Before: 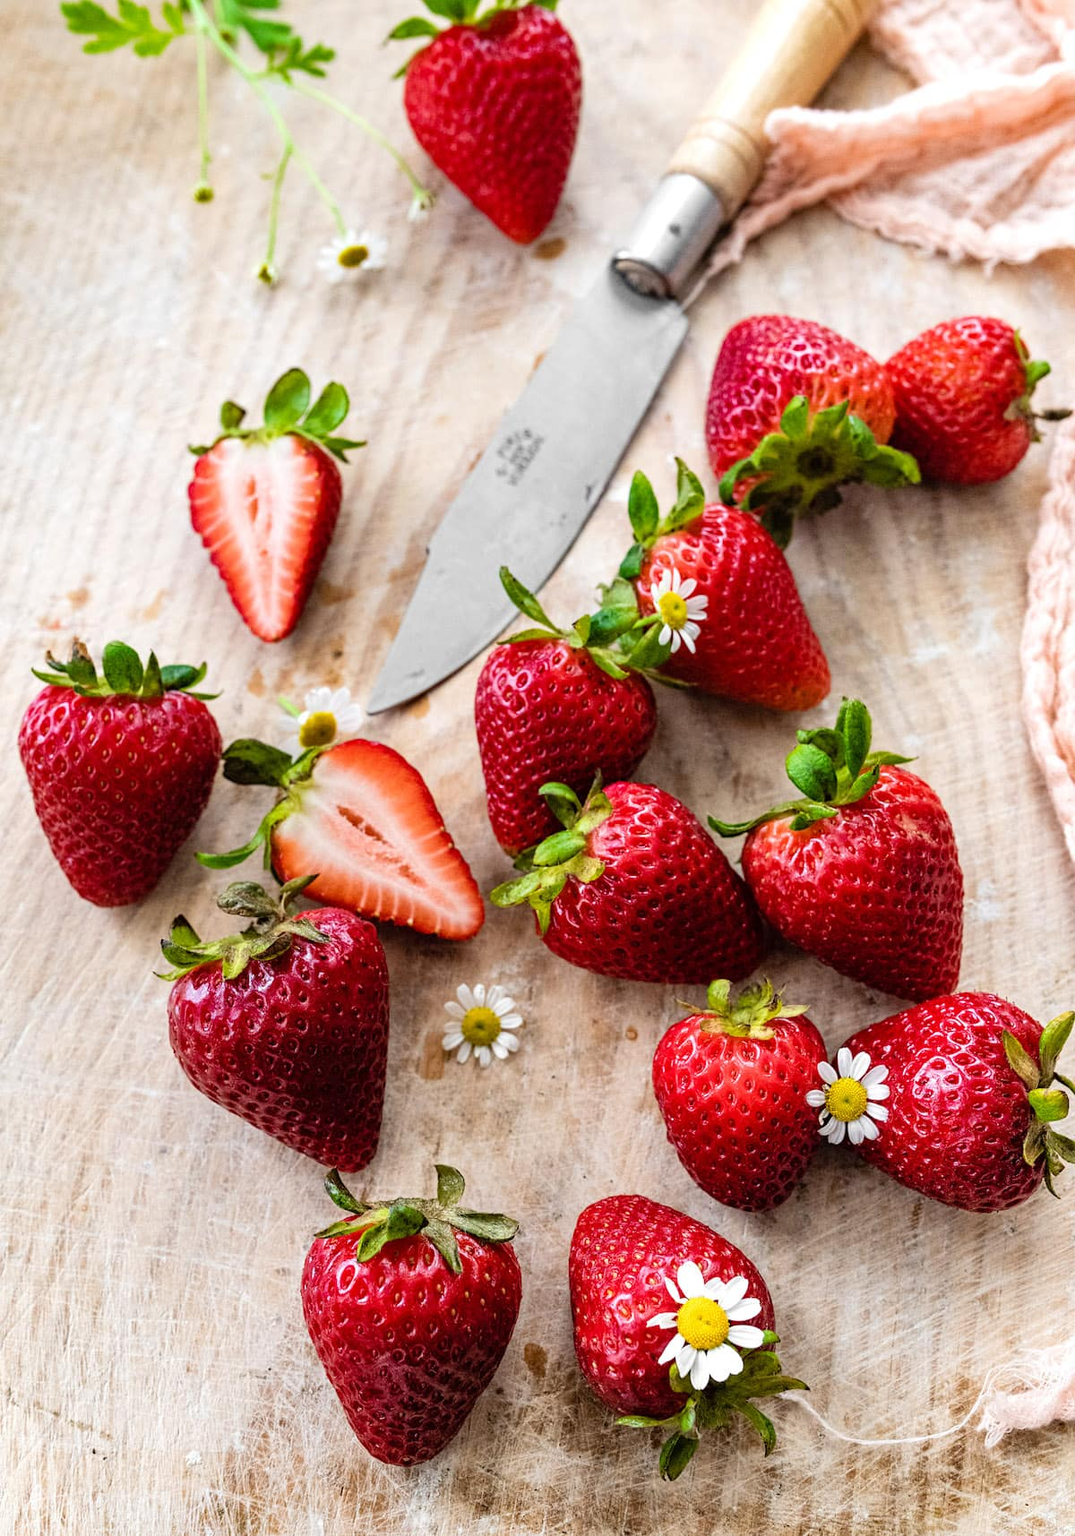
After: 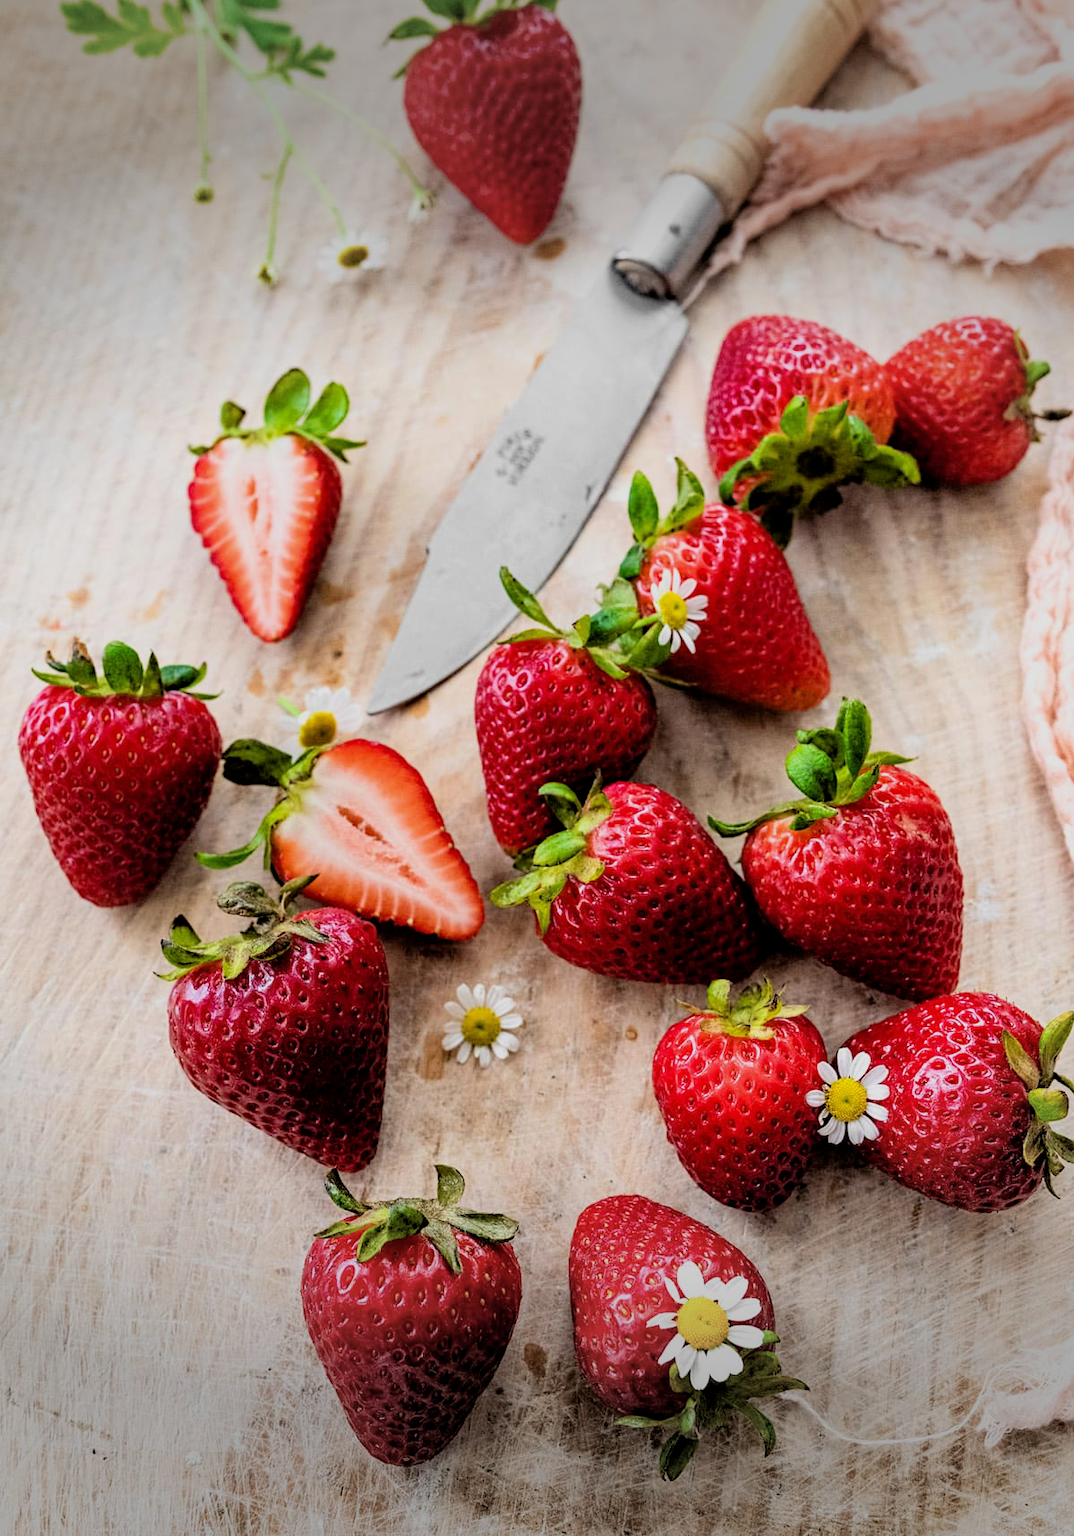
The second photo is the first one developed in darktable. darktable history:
vignetting: fall-off start 78.44%, brightness -0.461, saturation -0.291, width/height ratio 1.326
filmic rgb: black relative exposure -7.72 EV, white relative exposure 4.46 EV, target black luminance 0%, hardness 3.75, latitude 50.77%, contrast 1.069, highlights saturation mix 9.08%, shadows ↔ highlights balance -0.273%, color science v6 (2022)
